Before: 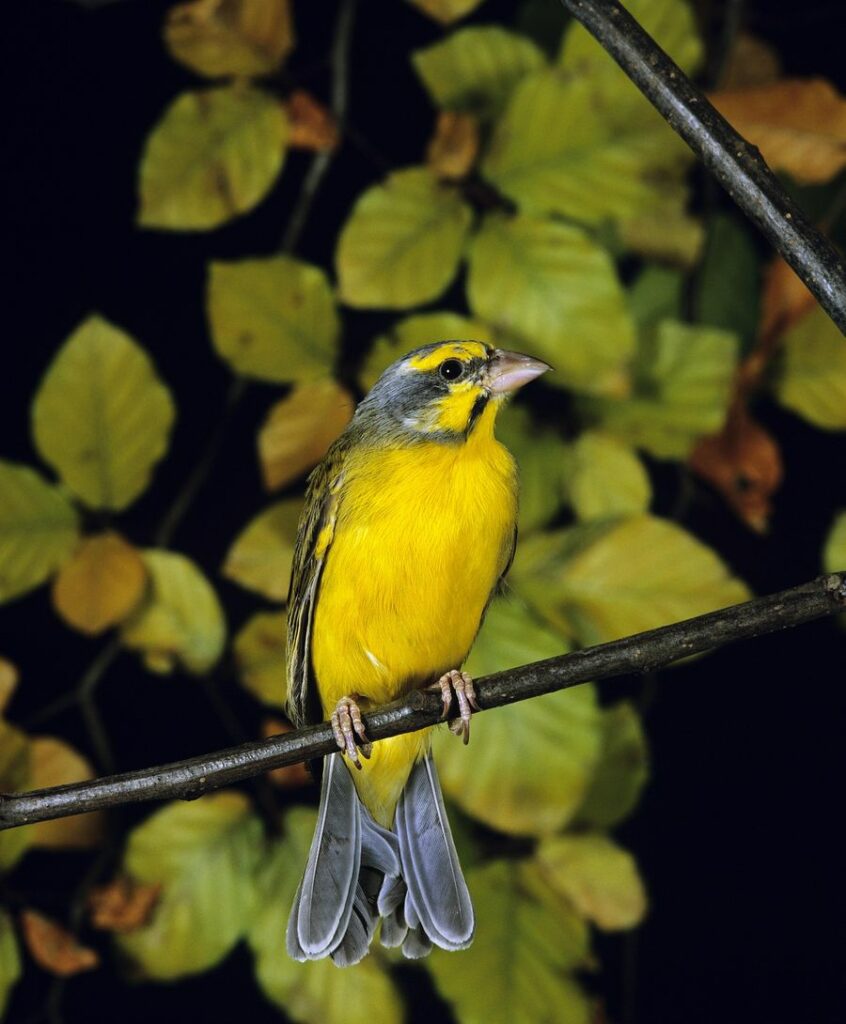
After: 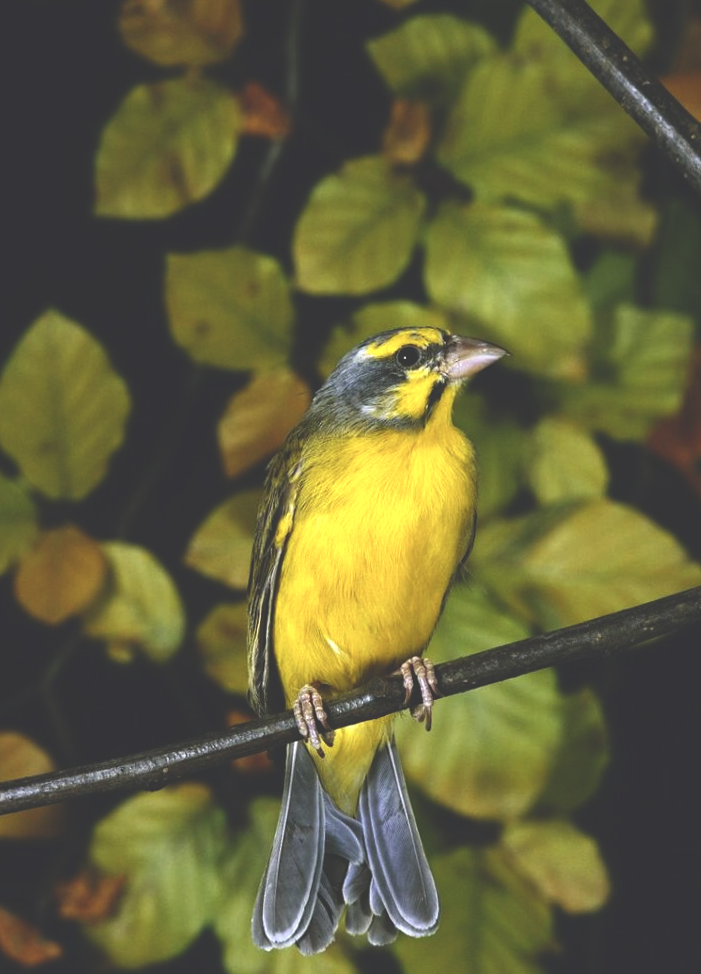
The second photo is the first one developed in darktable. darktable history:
tone curve: curves: ch0 [(0, 0.081) (0.483, 0.453) (0.881, 0.992)], color space Lab, independent channels
exposure: black level correction -0.031, compensate exposure bias true, compensate highlight preservation false
crop and rotate: angle 0.852°, left 4.098%, top 0.496%, right 11.448%, bottom 2.592%
